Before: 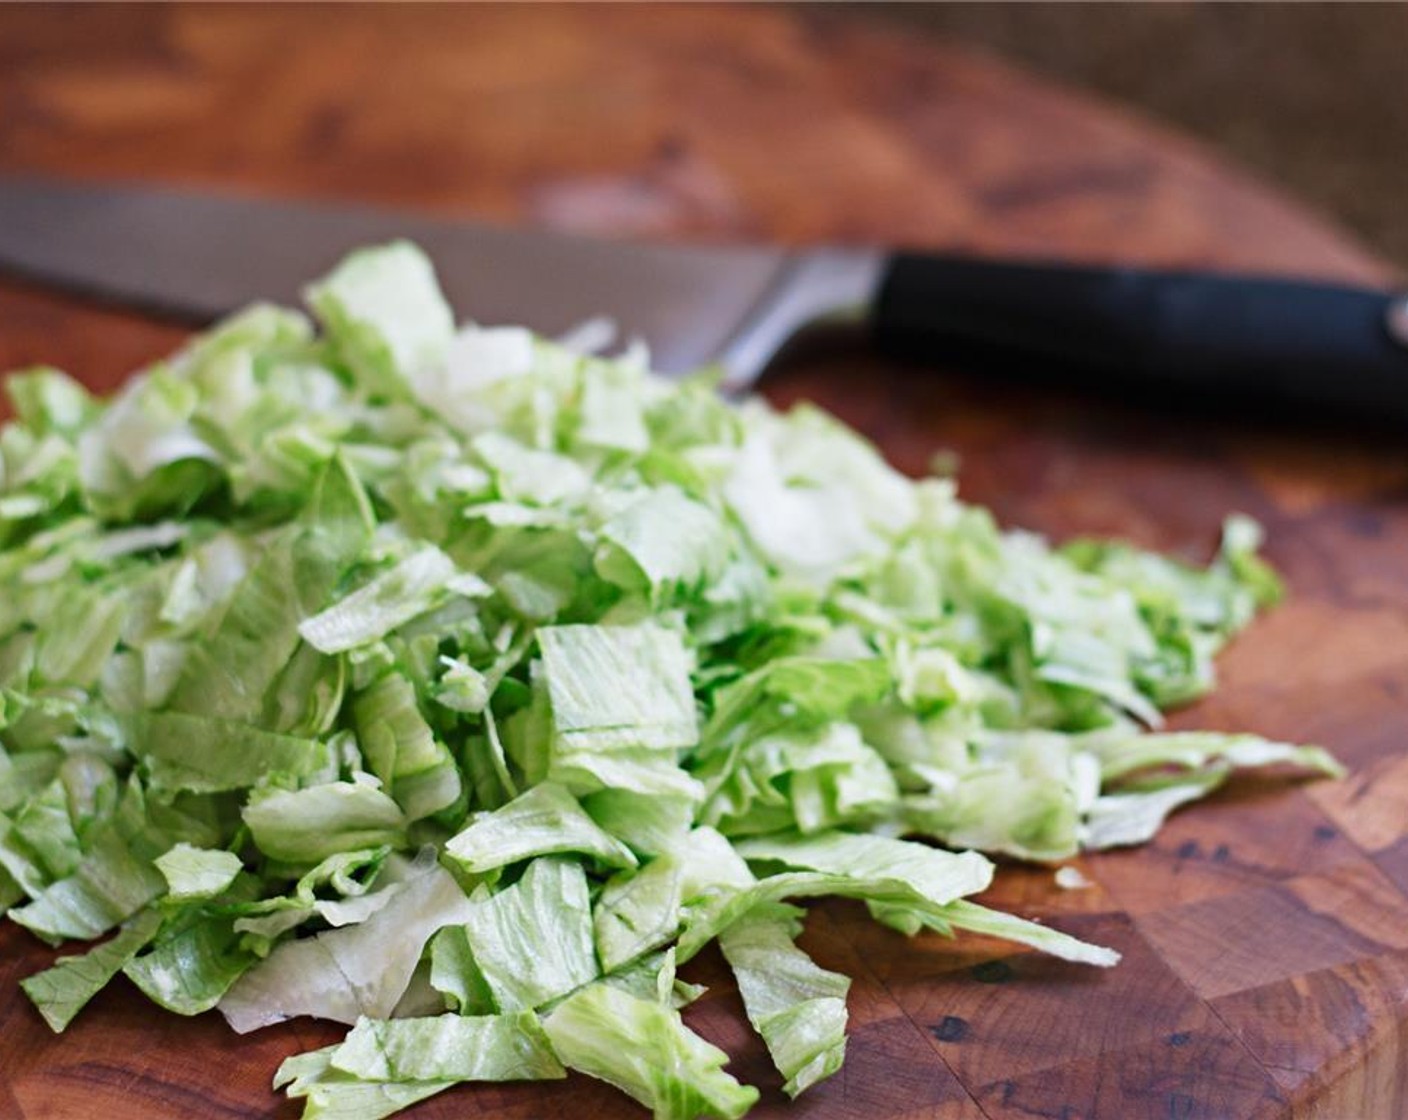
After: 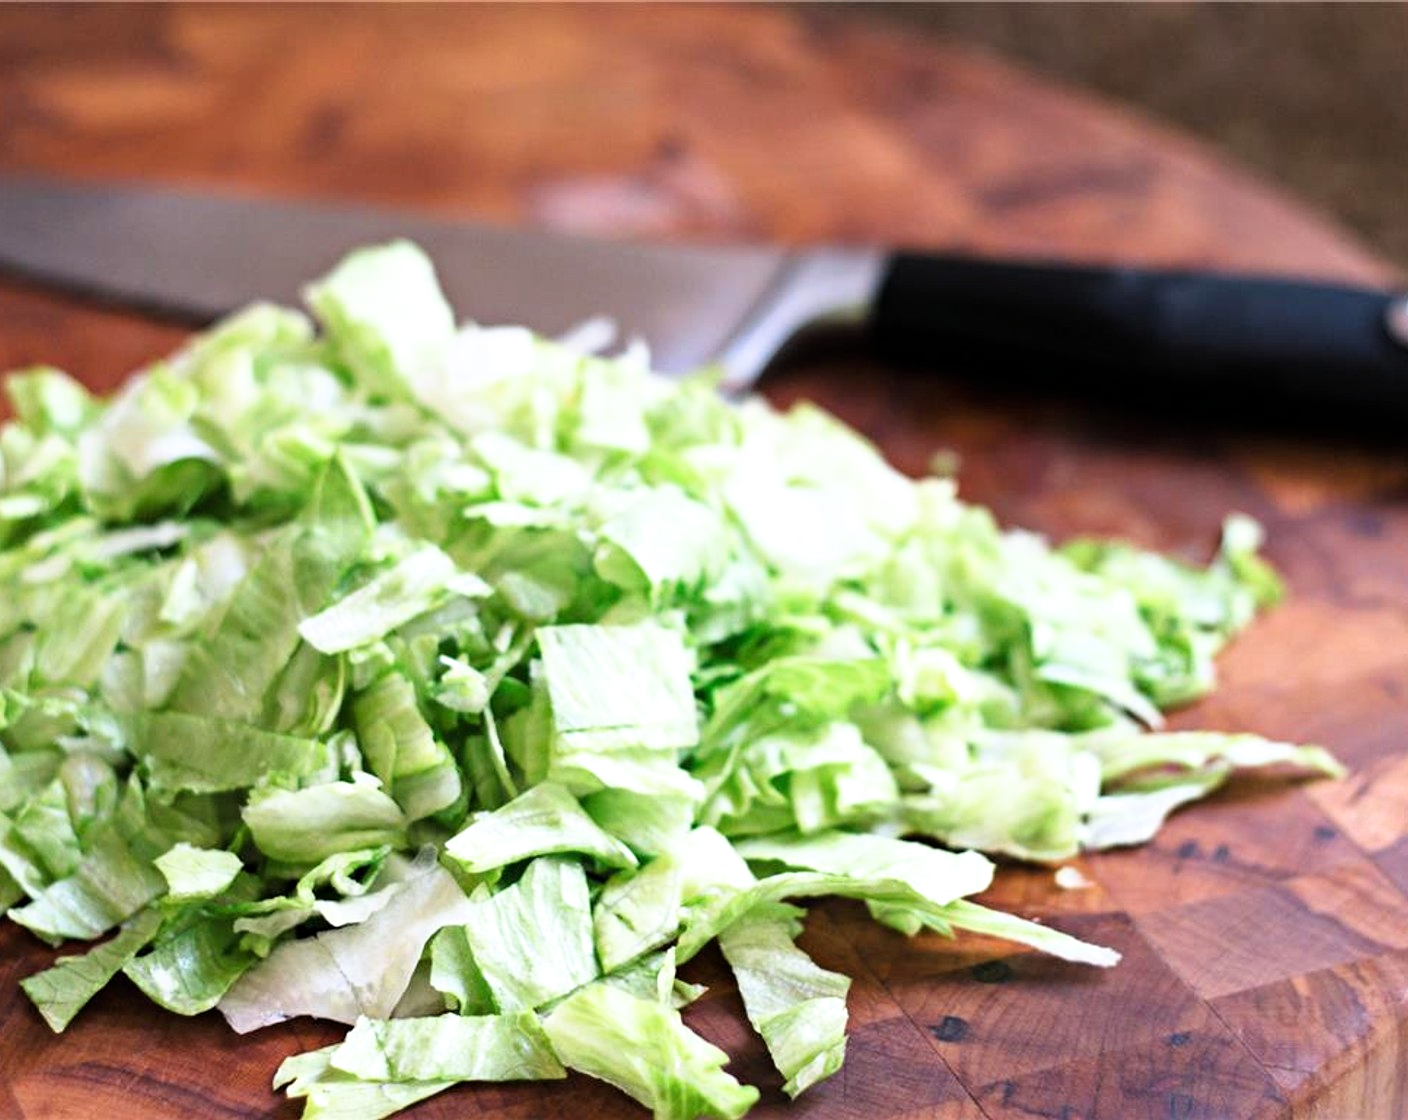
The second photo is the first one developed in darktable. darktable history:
filmic rgb: black relative exposure -12.68 EV, white relative exposure 2.81 EV, target black luminance 0%, hardness 8.62, latitude 69.77%, contrast 1.135, shadows ↔ highlights balance -1.19%
exposure: black level correction 0, exposure 0.696 EV, compensate highlight preservation false
